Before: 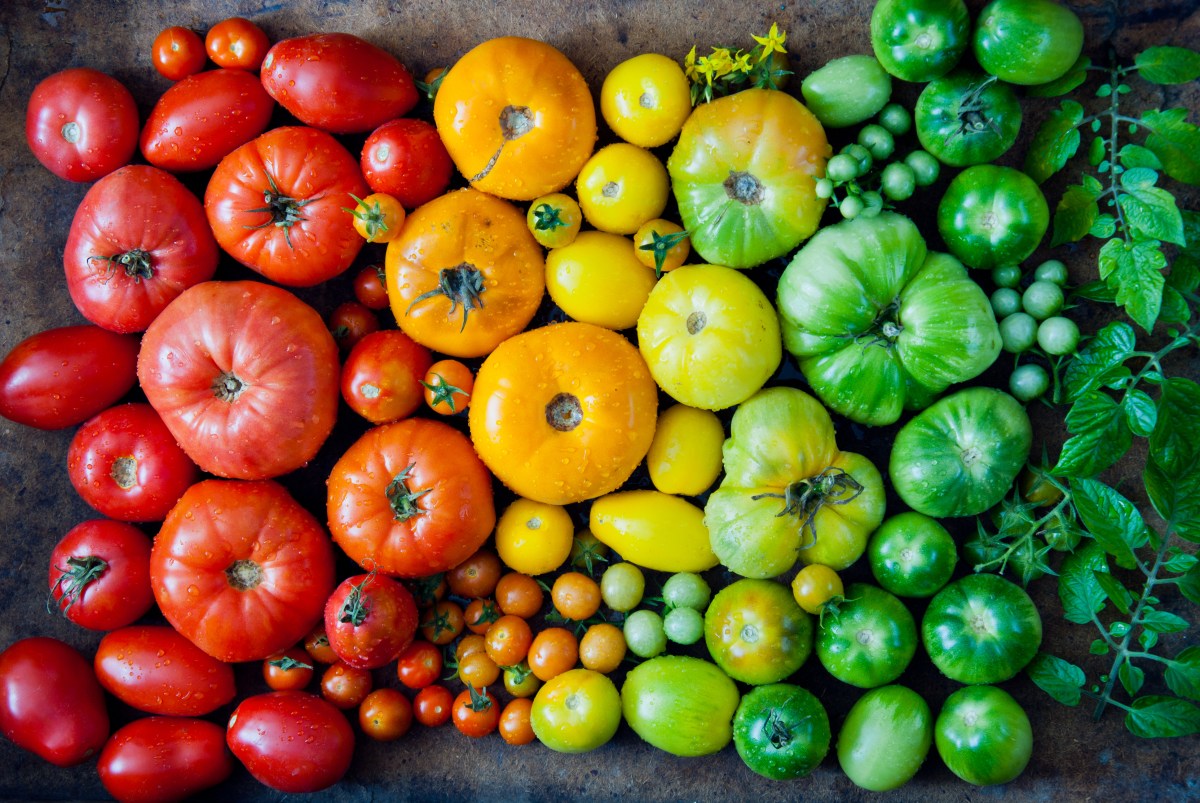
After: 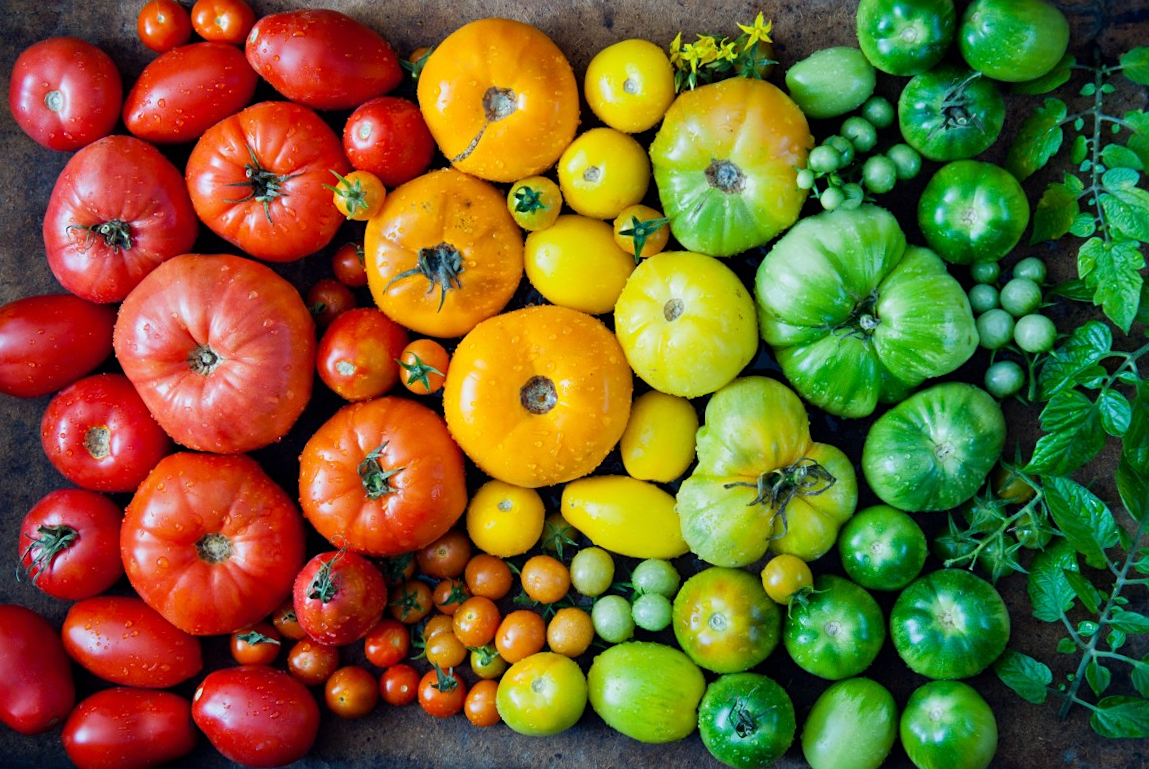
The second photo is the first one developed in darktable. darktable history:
sharpen: amount 0.2
crop and rotate: angle -1.69°
